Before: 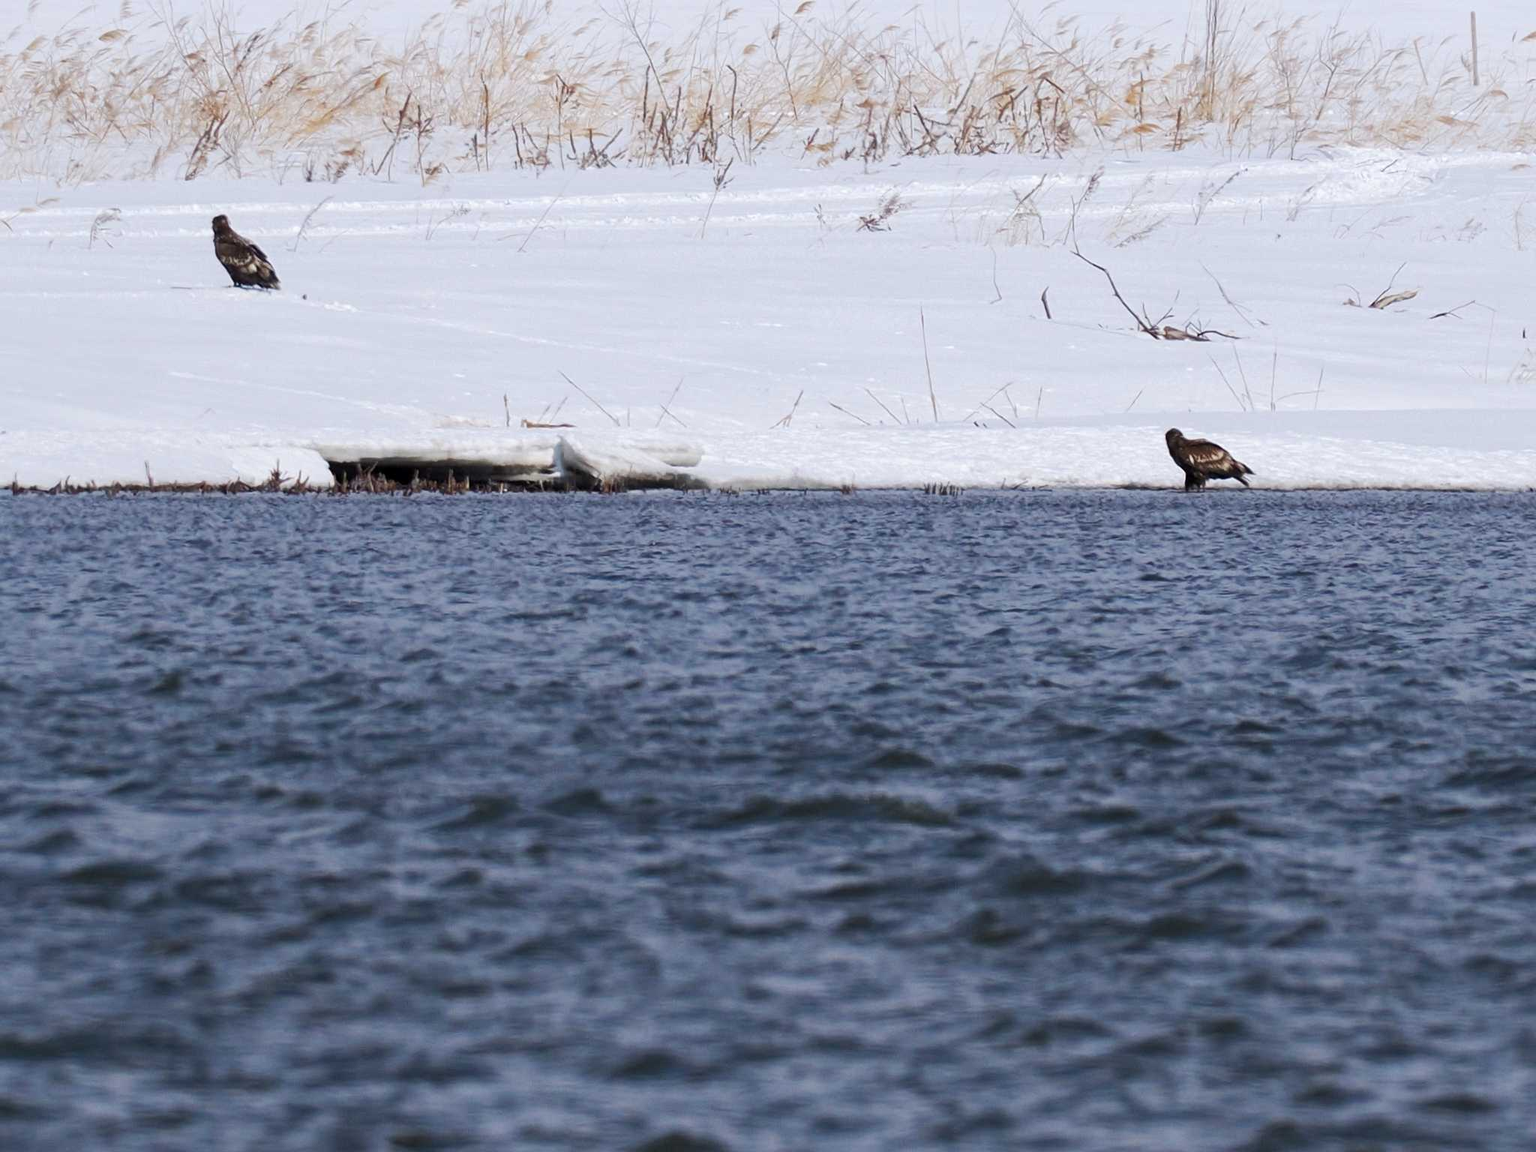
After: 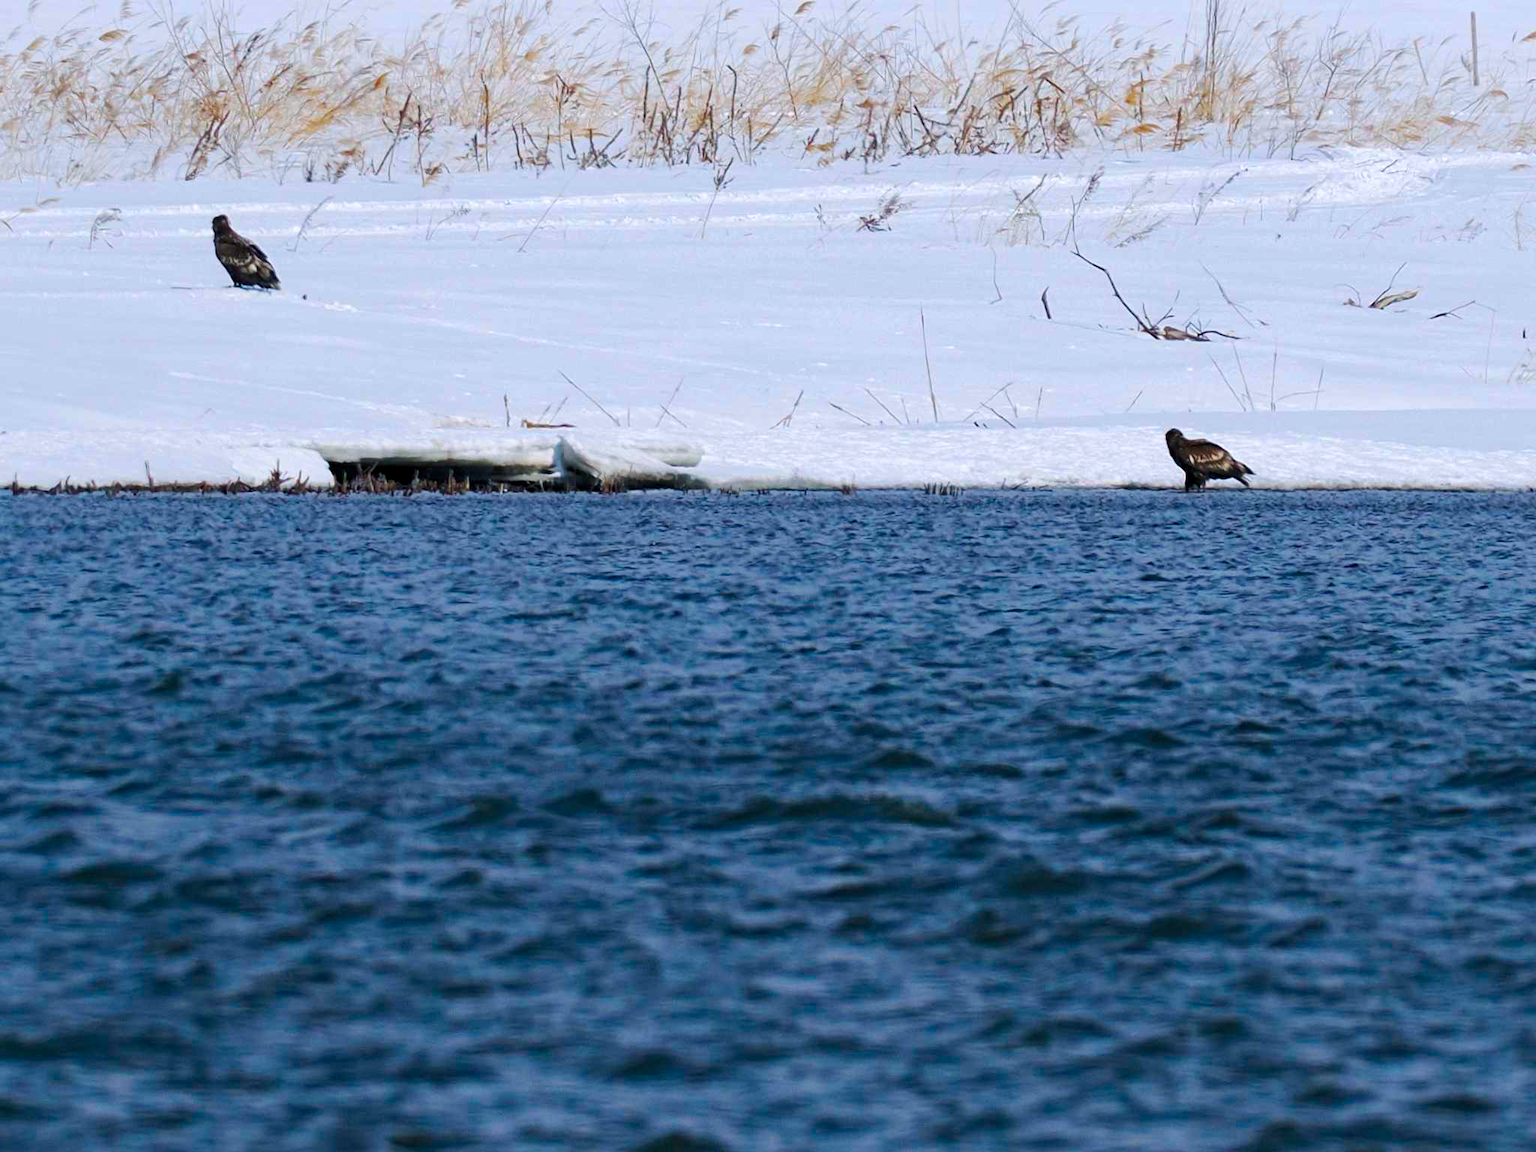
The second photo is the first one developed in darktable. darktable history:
haze removal: compatibility mode true, adaptive false
color balance rgb: power › luminance -7.705%, power › chroma 1.121%, power › hue 216.12°, perceptual saturation grading › global saturation 74.425%, perceptual saturation grading › shadows -30.286%
